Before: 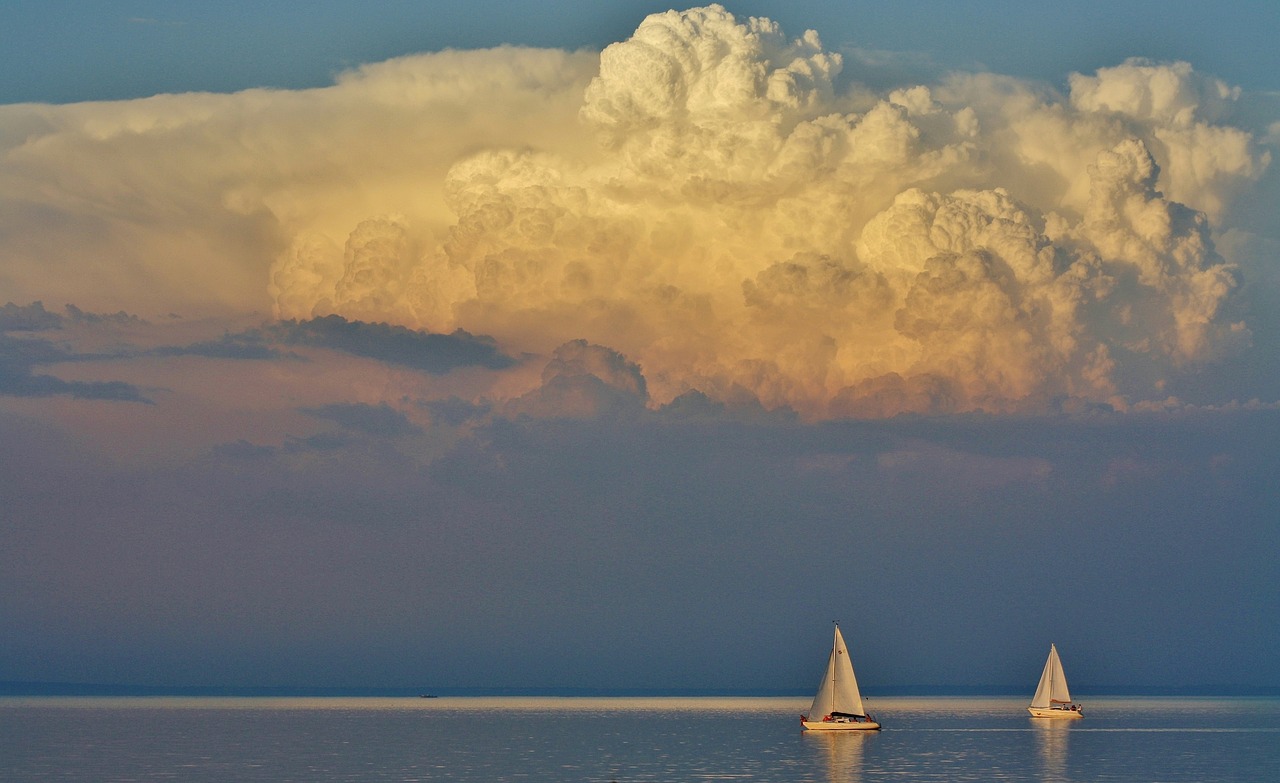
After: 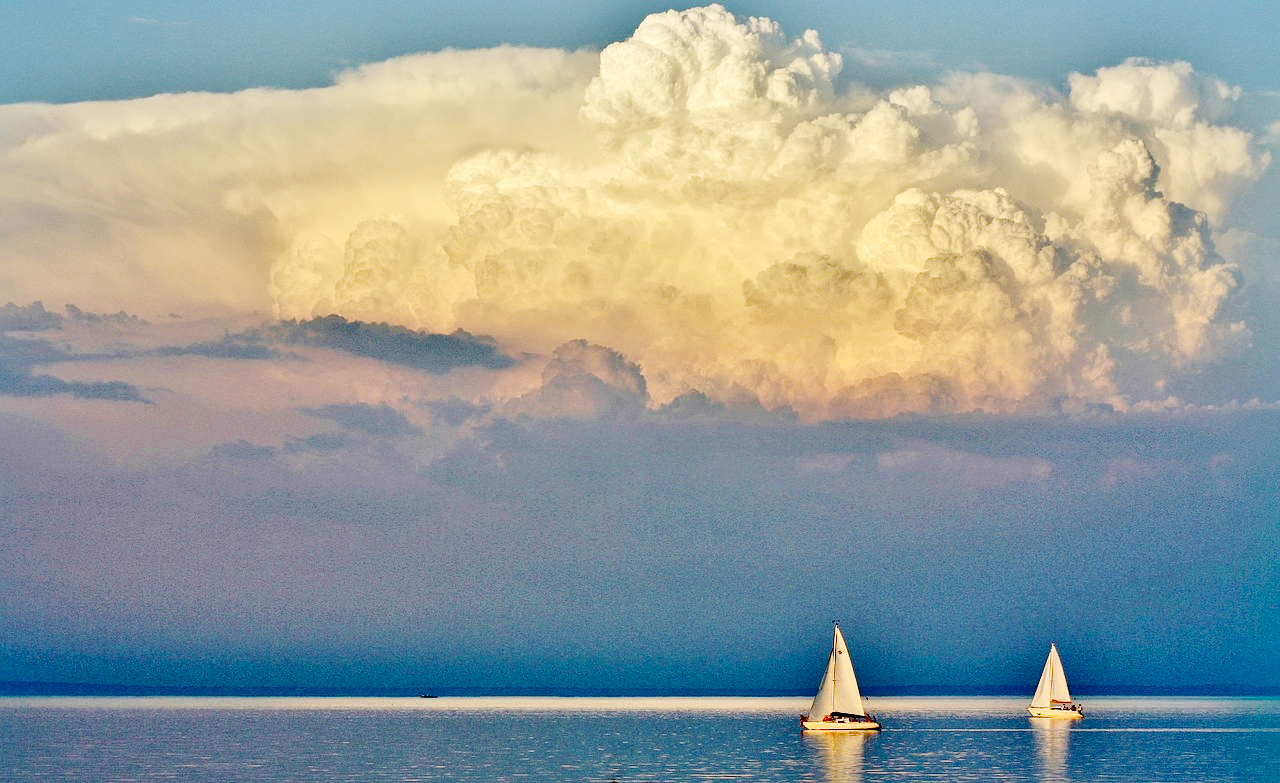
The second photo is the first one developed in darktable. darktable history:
base curve: curves: ch0 [(0, 0) (0.036, 0.01) (0.123, 0.254) (0.258, 0.504) (0.507, 0.748) (1, 1)], preserve colors none
local contrast: mode bilateral grid, contrast 24, coarseness 59, detail 151%, midtone range 0.2
